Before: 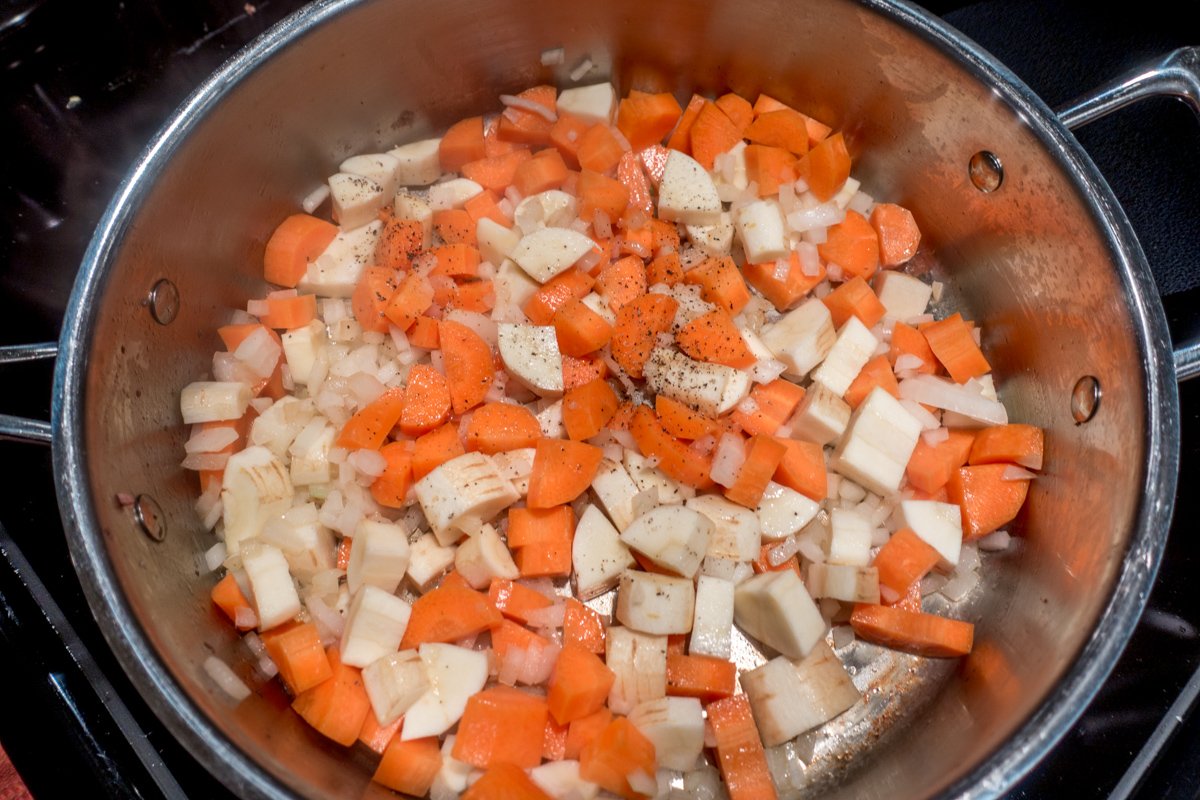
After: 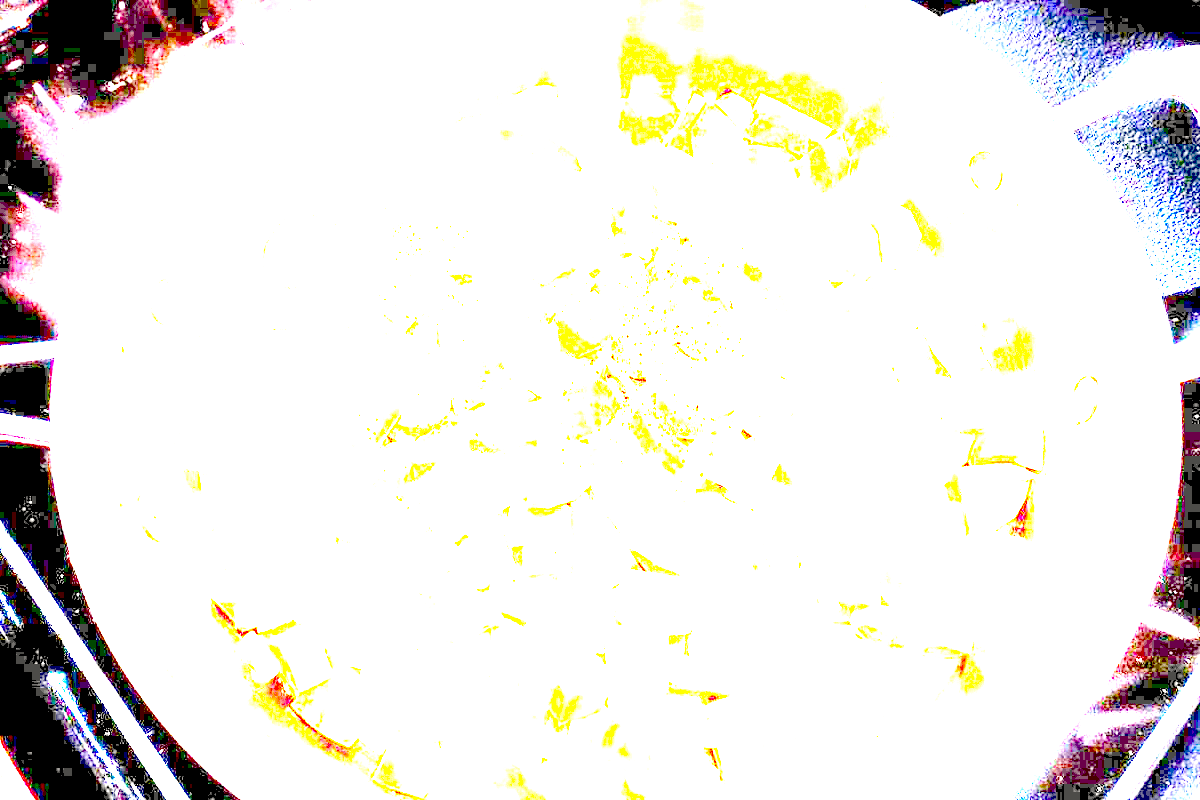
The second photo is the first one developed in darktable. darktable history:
exposure: exposure 8 EV, compensate highlight preservation false
white balance: red 1.045, blue 0.932
tone equalizer: -8 EV -0.417 EV, -7 EV -0.389 EV, -6 EV -0.333 EV, -5 EV -0.222 EV, -3 EV 0.222 EV, -2 EV 0.333 EV, -1 EV 0.389 EV, +0 EV 0.417 EV, edges refinement/feathering 500, mask exposure compensation -1.57 EV, preserve details no
